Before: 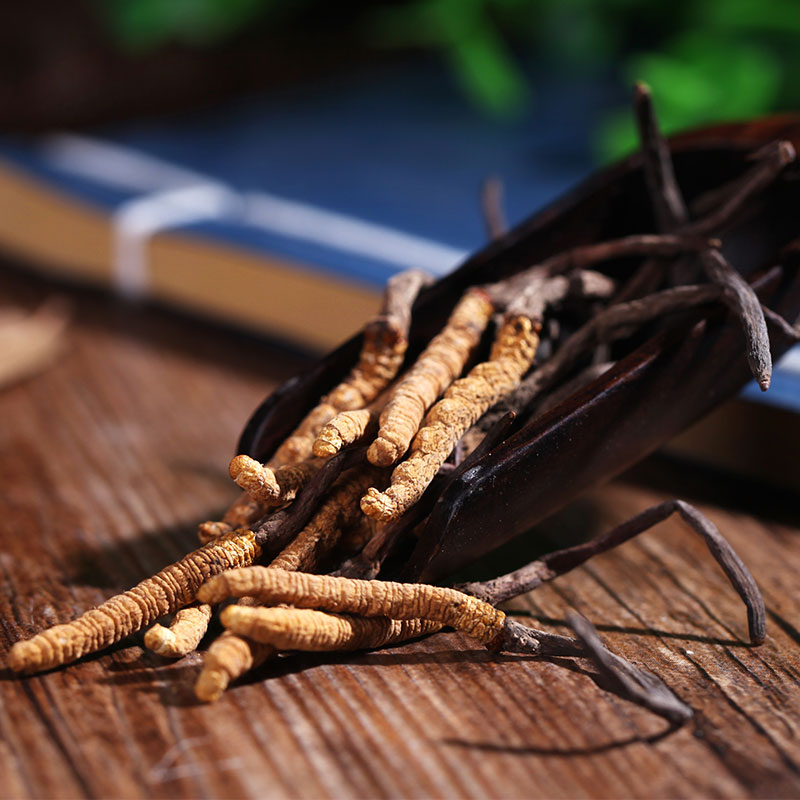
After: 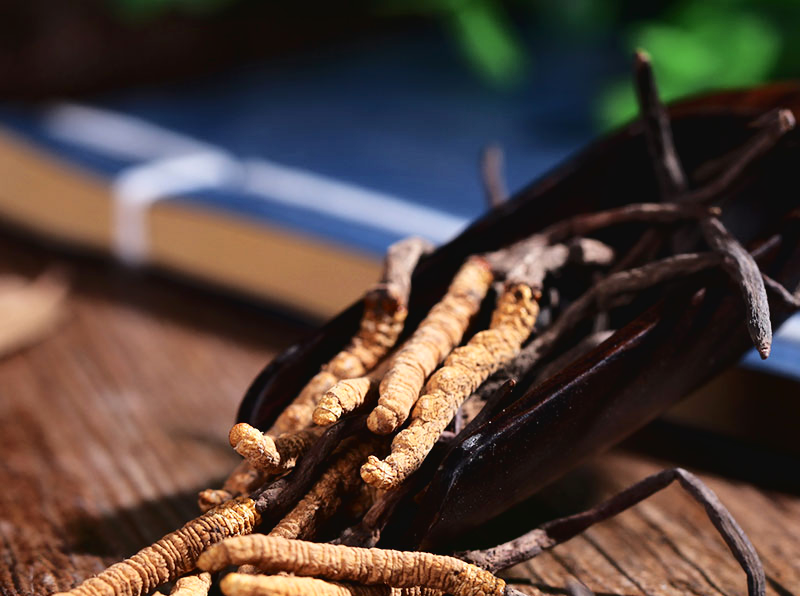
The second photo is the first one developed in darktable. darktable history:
crop: top 4.002%, bottom 21.478%
tone curve: curves: ch0 [(0, 0) (0.003, 0.031) (0.011, 0.031) (0.025, 0.03) (0.044, 0.035) (0.069, 0.054) (0.1, 0.081) (0.136, 0.11) (0.177, 0.147) (0.224, 0.209) (0.277, 0.283) (0.335, 0.369) (0.399, 0.44) (0.468, 0.517) (0.543, 0.601) (0.623, 0.684) (0.709, 0.766) (0.801, 0.846) (0.898, 0.927) (1, 1)], color space Lab, independent channels, preserve colors none
shadows and highlights: shadows 20.73, highlights -81.49, soften with gaussian
